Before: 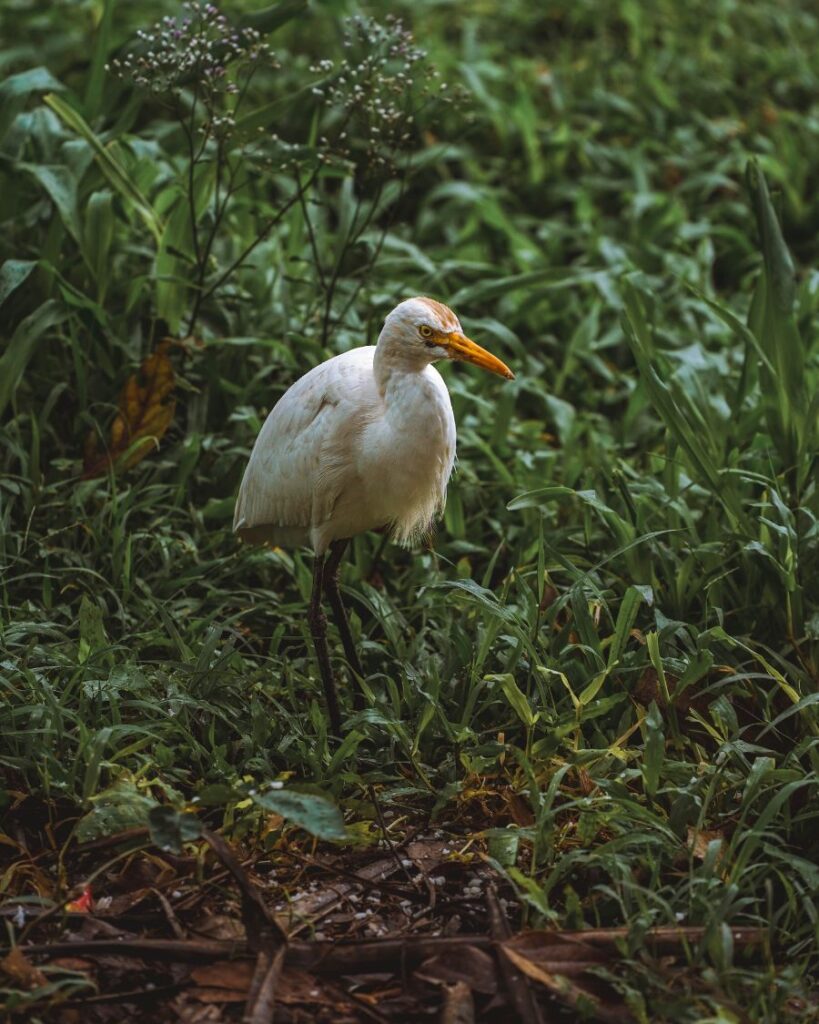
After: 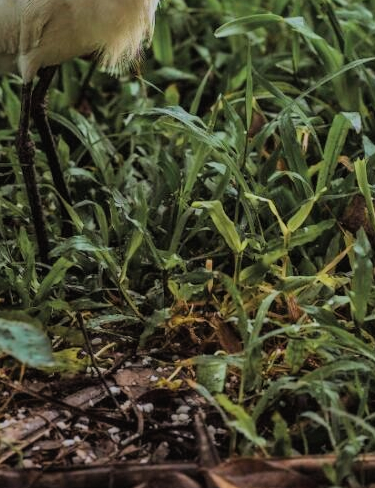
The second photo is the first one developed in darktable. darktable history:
exposure: black level correction 0, exposure 0.699 EV, compensate highlight preservation false
filmic rgb: black relative exposure -6.12 EV, white relative exposure 6.94 EV, hardness 2.26, color science v6 (2022)
shadows and highlights: radius 105.66, shadows 23.61, highlights -57.34, highlights color adjustment 52.59%, low approximation 0.01, soften with gaussian
crop: left 35.704%, top 46.244%, right 18.141%, bottom 6.007%
